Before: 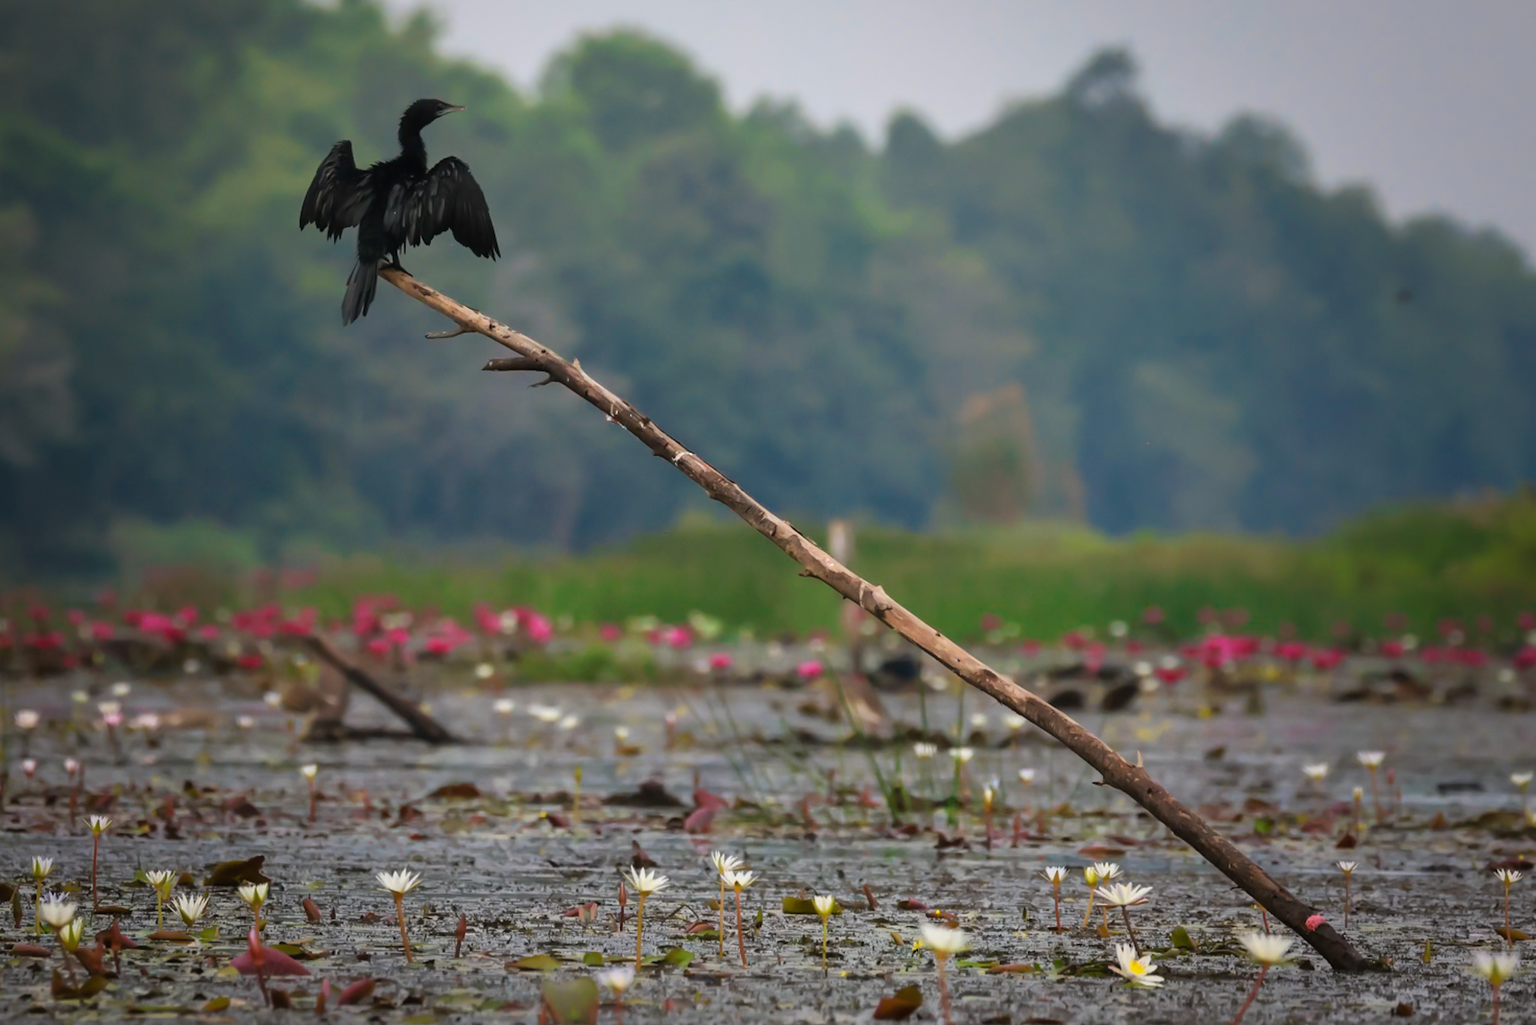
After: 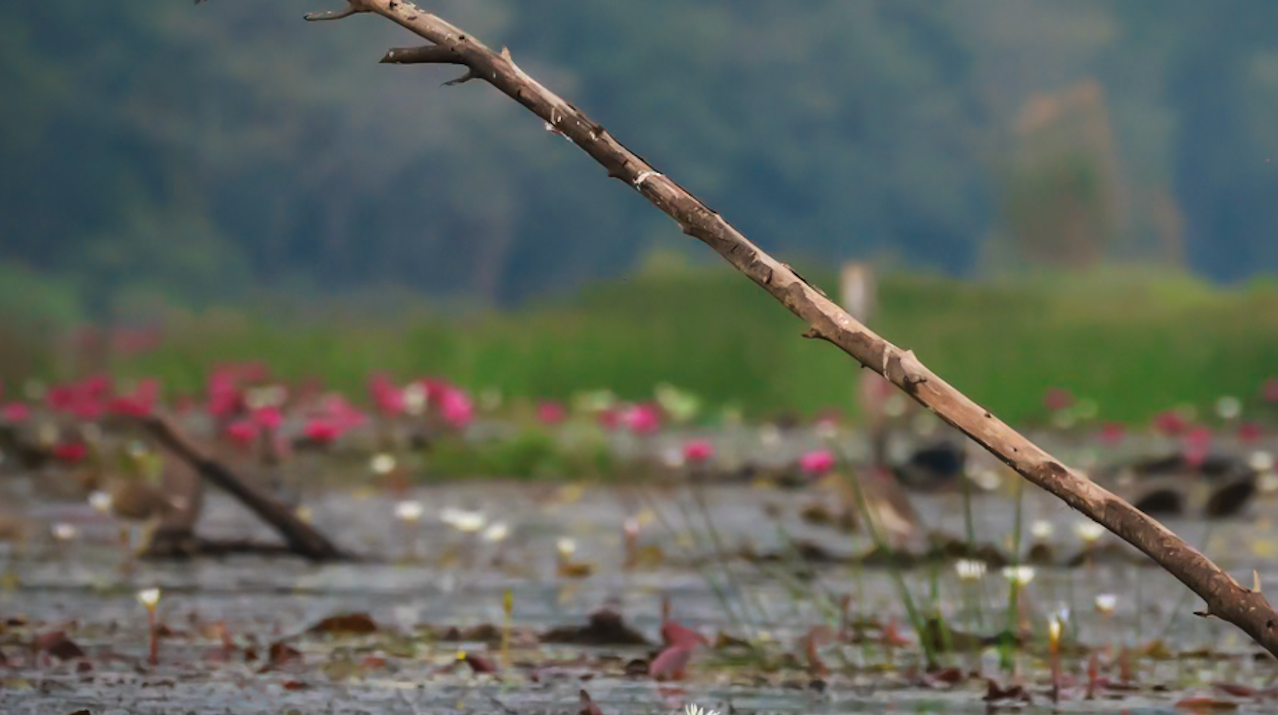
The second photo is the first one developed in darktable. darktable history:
crop: left 12.861%, top 31.598%, right 24.724%, bottom 16.043%
